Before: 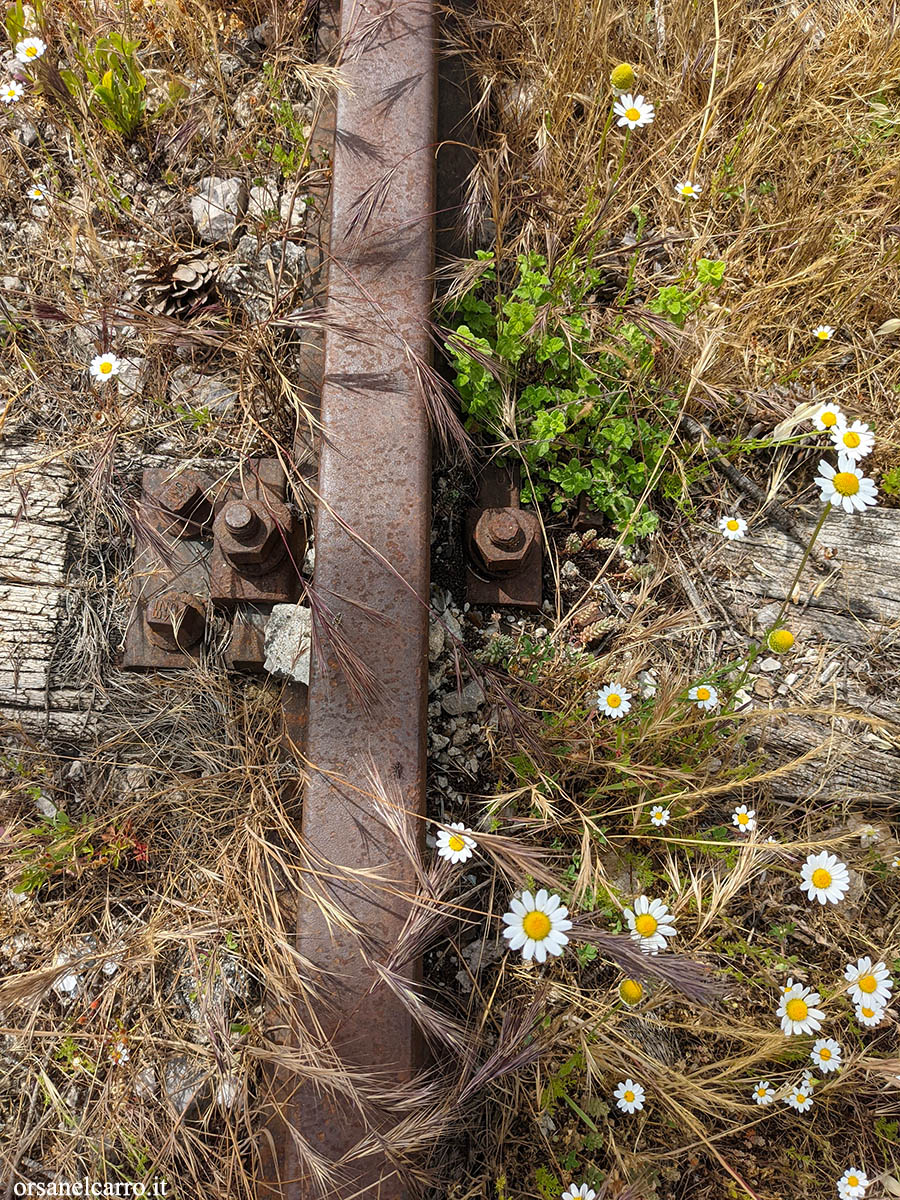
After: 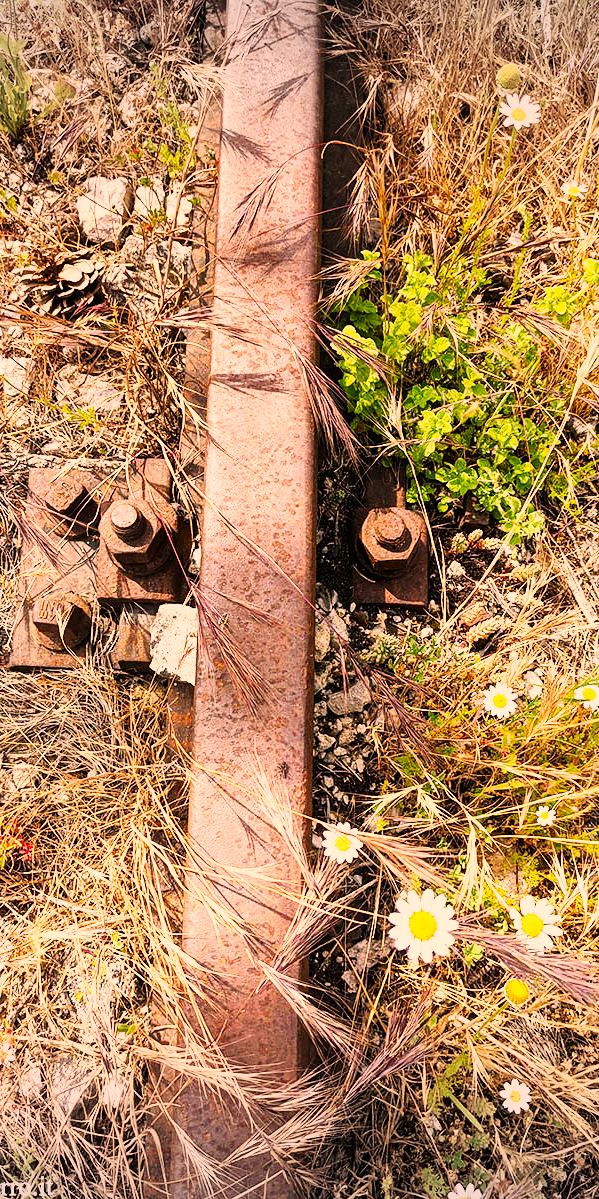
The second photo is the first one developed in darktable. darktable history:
exposure: black level correction 0, exposure 0.5 EV, compensate highlight preservation false
vignetting: fall-off start 100%, brightness -0.282, width/height ratio 1.31
crop and rotate: left 12.673%, right 20.66%
graduated density: on, module defaults
color correction: highlights a* 21.88, highlights b* 22.25
base curve: curves: ch0 [(0, 0) (0.007, 0.004) (0.027, 0.03) (0.046, 0.07) (0.207, 0.54) (0.442, 0.872) (0.673, 0.972) (1, 1)], preserve colors none
